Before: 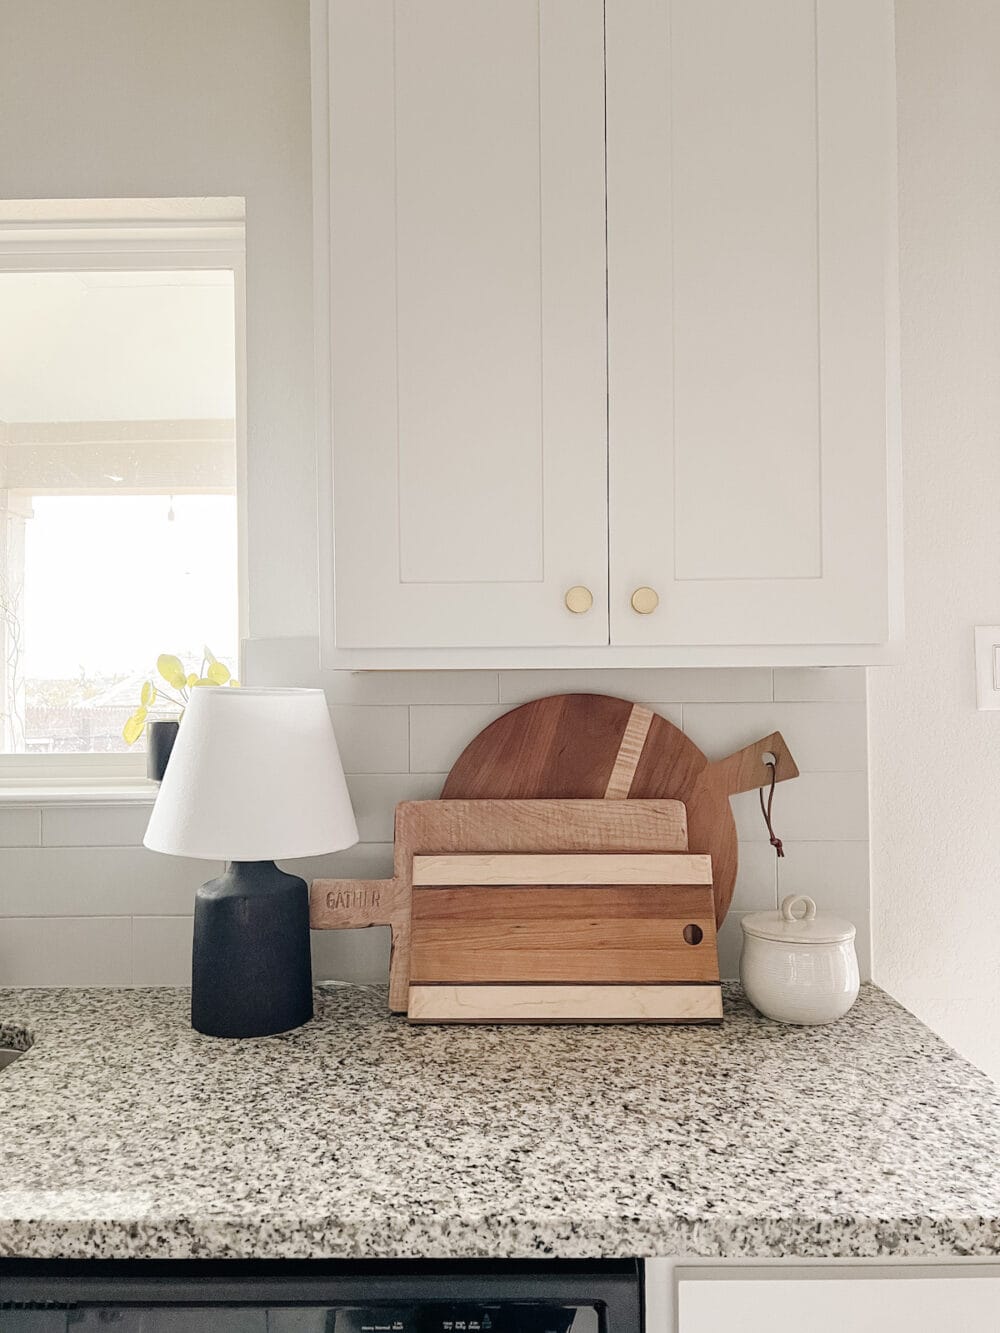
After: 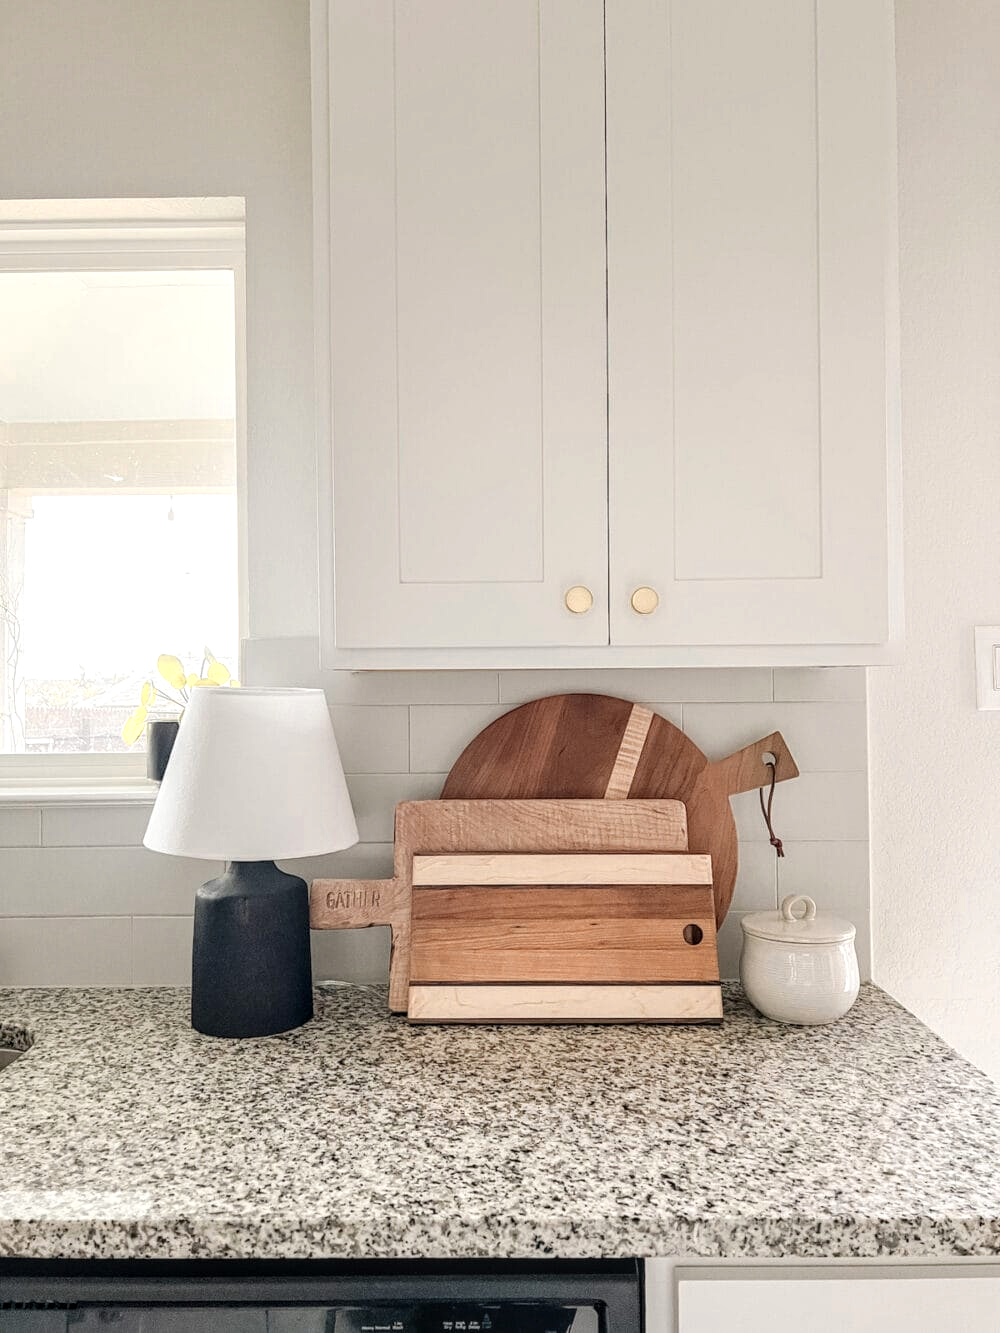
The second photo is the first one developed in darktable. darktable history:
local contrast: on, module defaults
color zones: curves: ch0 [(0.018, 0.548) (0.197, 0.654) (0.425, 0.447) (0.605, 0.658) (0.732, 0.579)]; ch1 [(0.105, 0.531) (0.224, 0.531) (0.386, 0.39) (0.618, 0.456) (0.732, 0.456) (0.956, 0.421)]; ch2 [(0.039, 0.583) (0.215, 0.465) (0.399, 0.544) (0.465, 0.548) (0.614, 0.447) (0.724, 0.43) (0.882, 0.623) (0.956, 0.632)]
